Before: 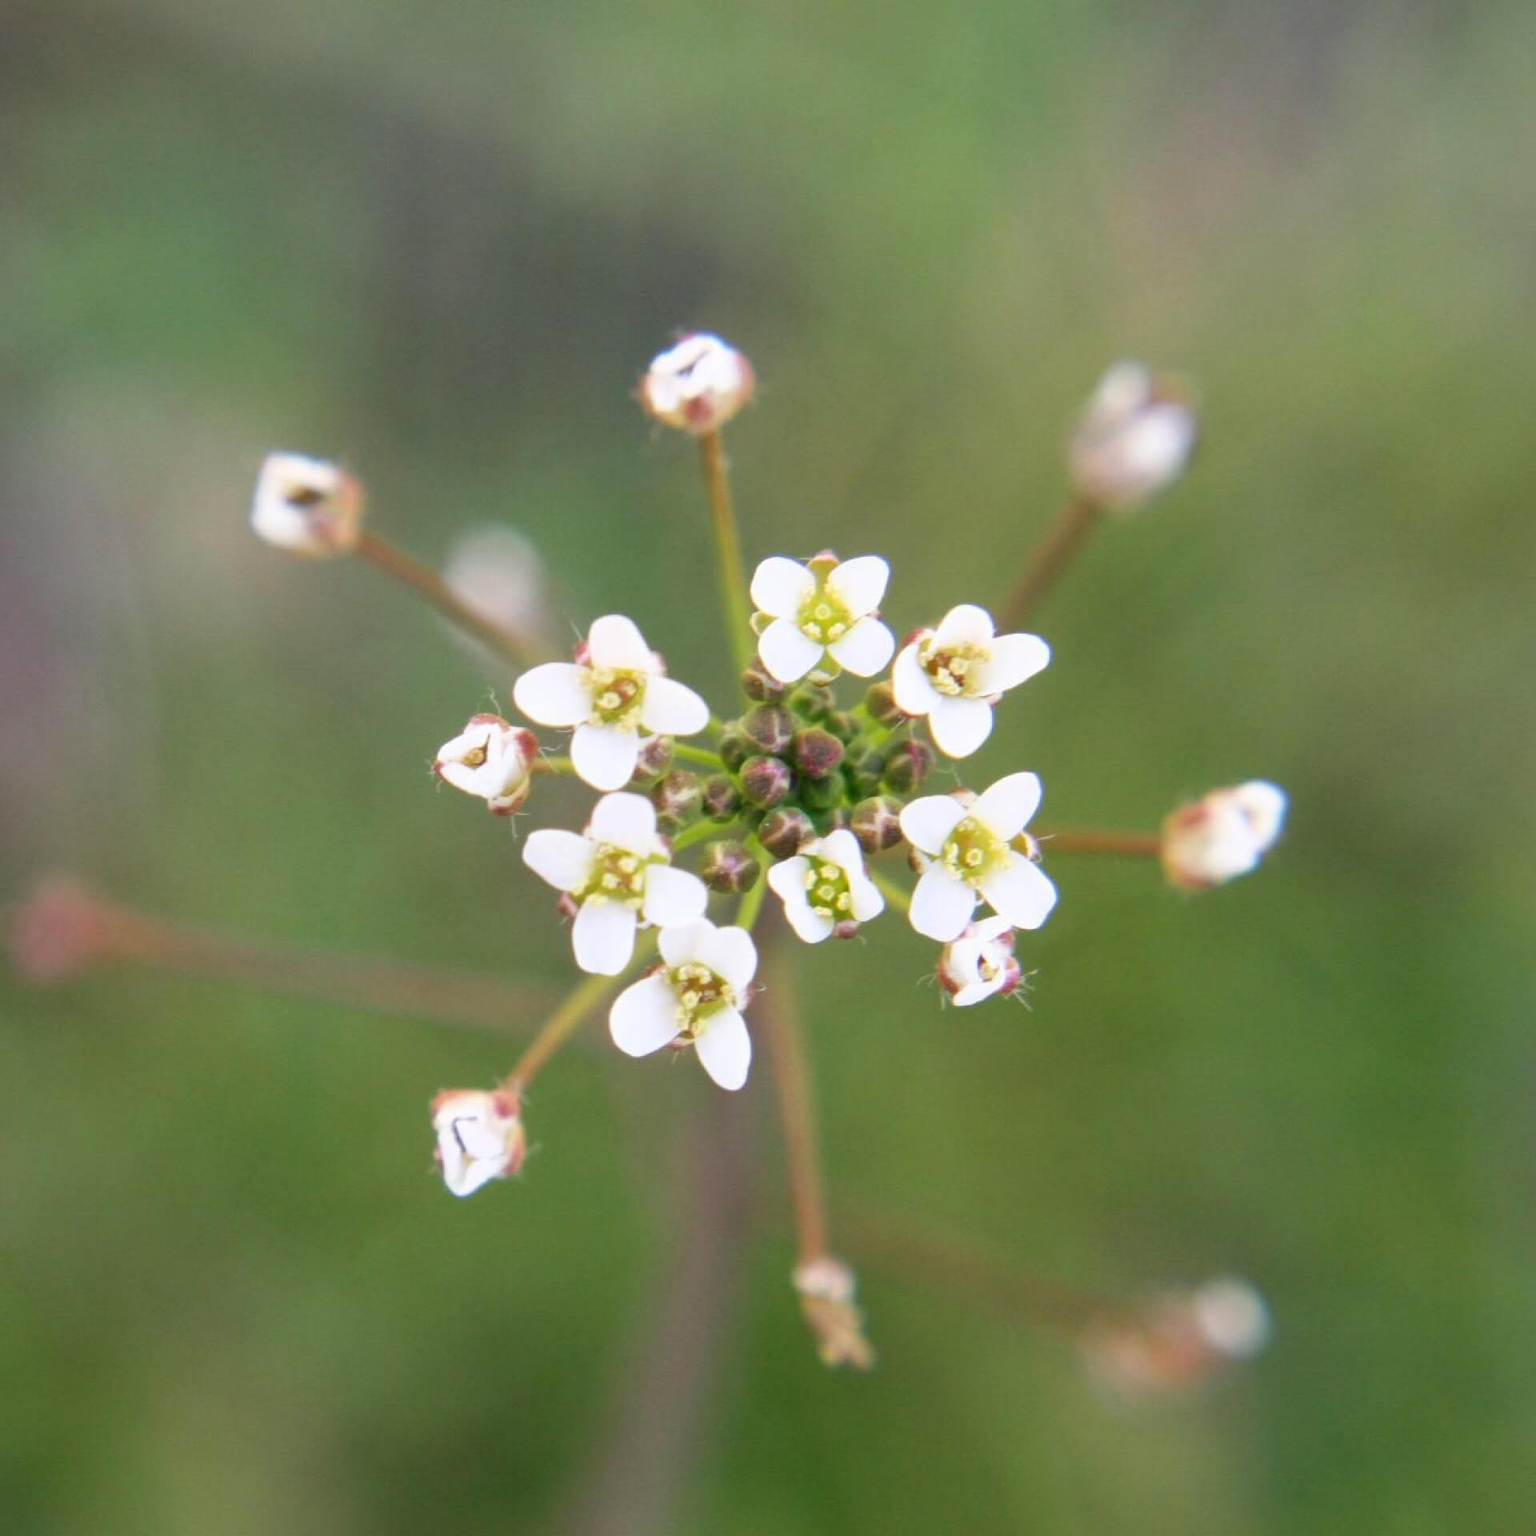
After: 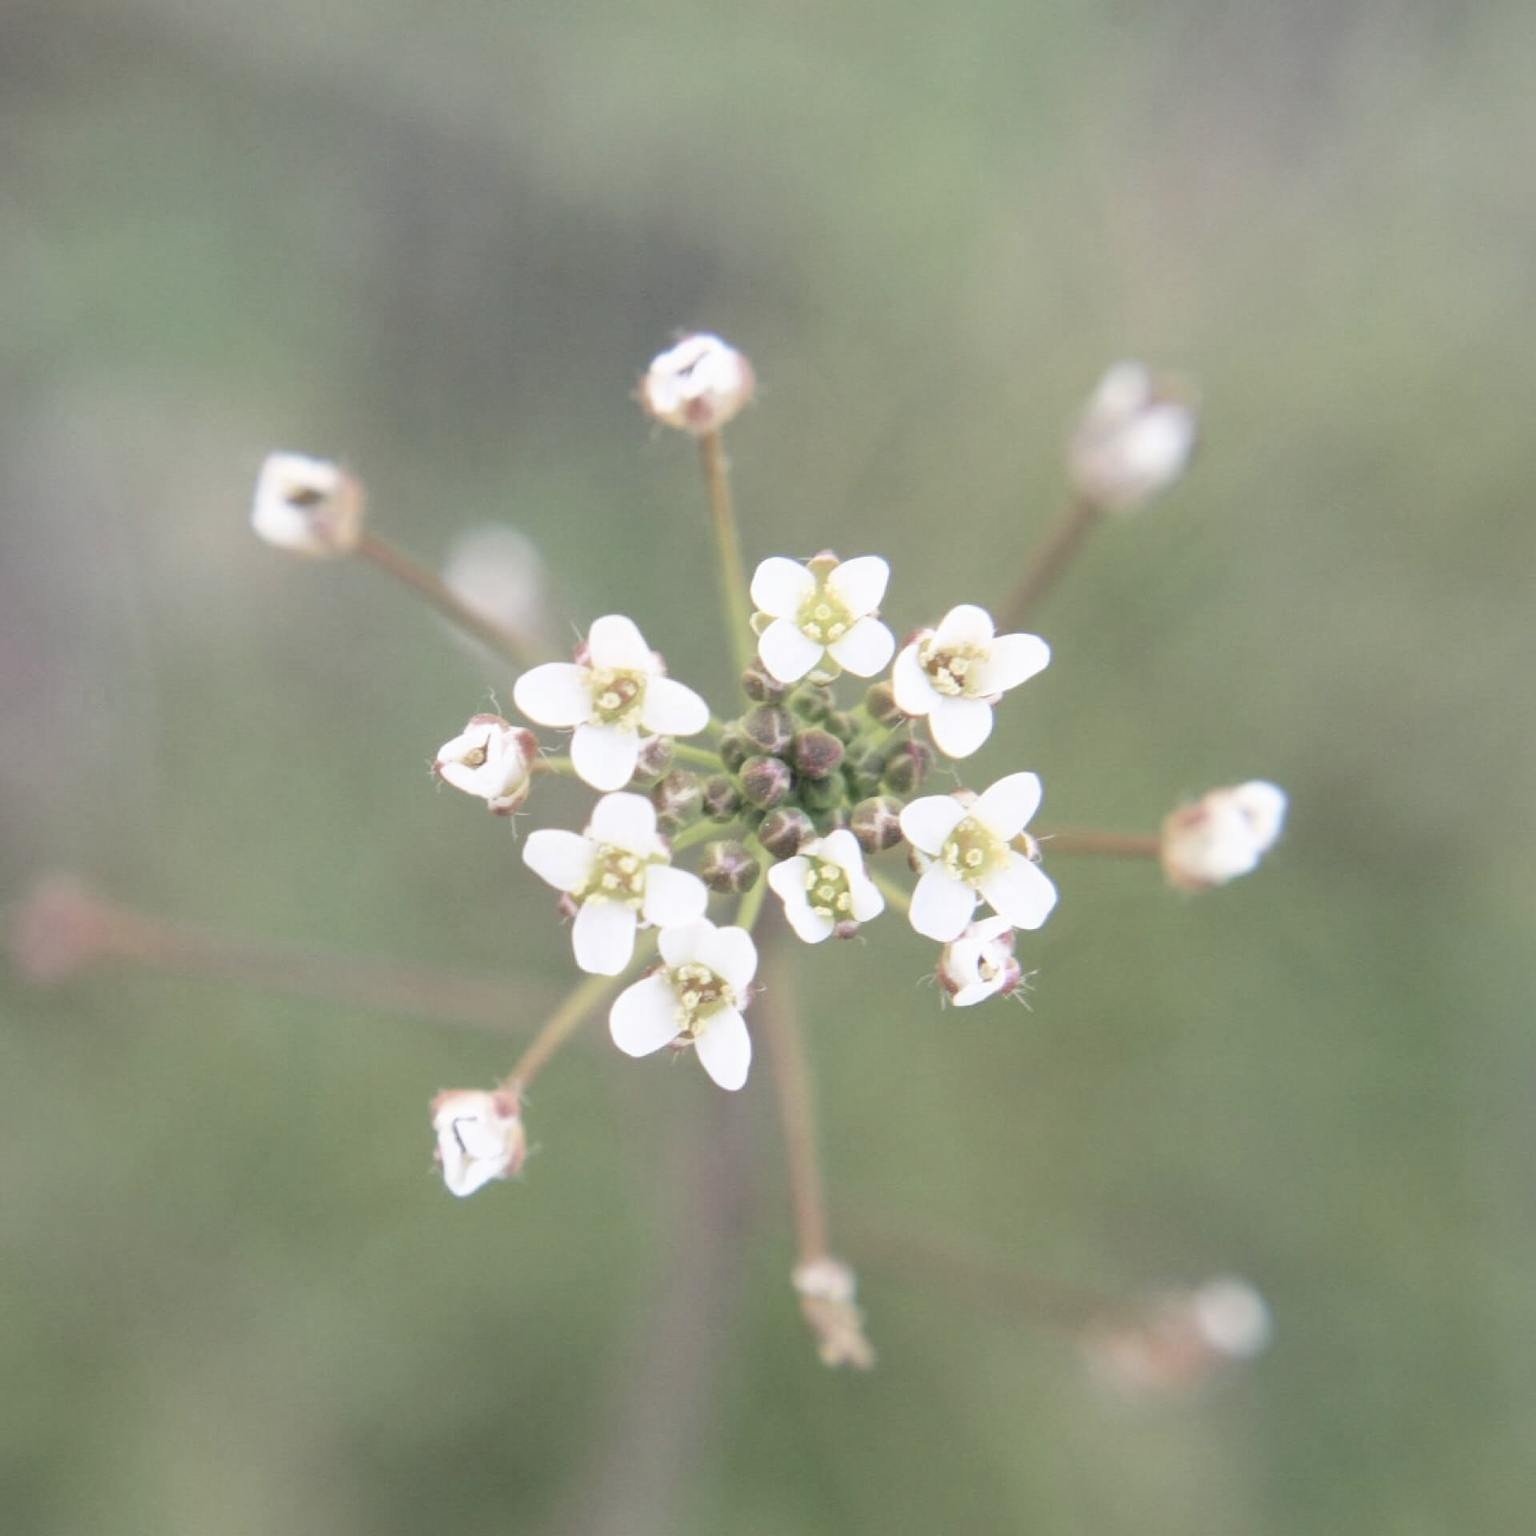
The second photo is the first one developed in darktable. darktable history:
contrast brightness saturation: brightness 0.181, saturation -0.492
color correction: highlights b* 0.025
